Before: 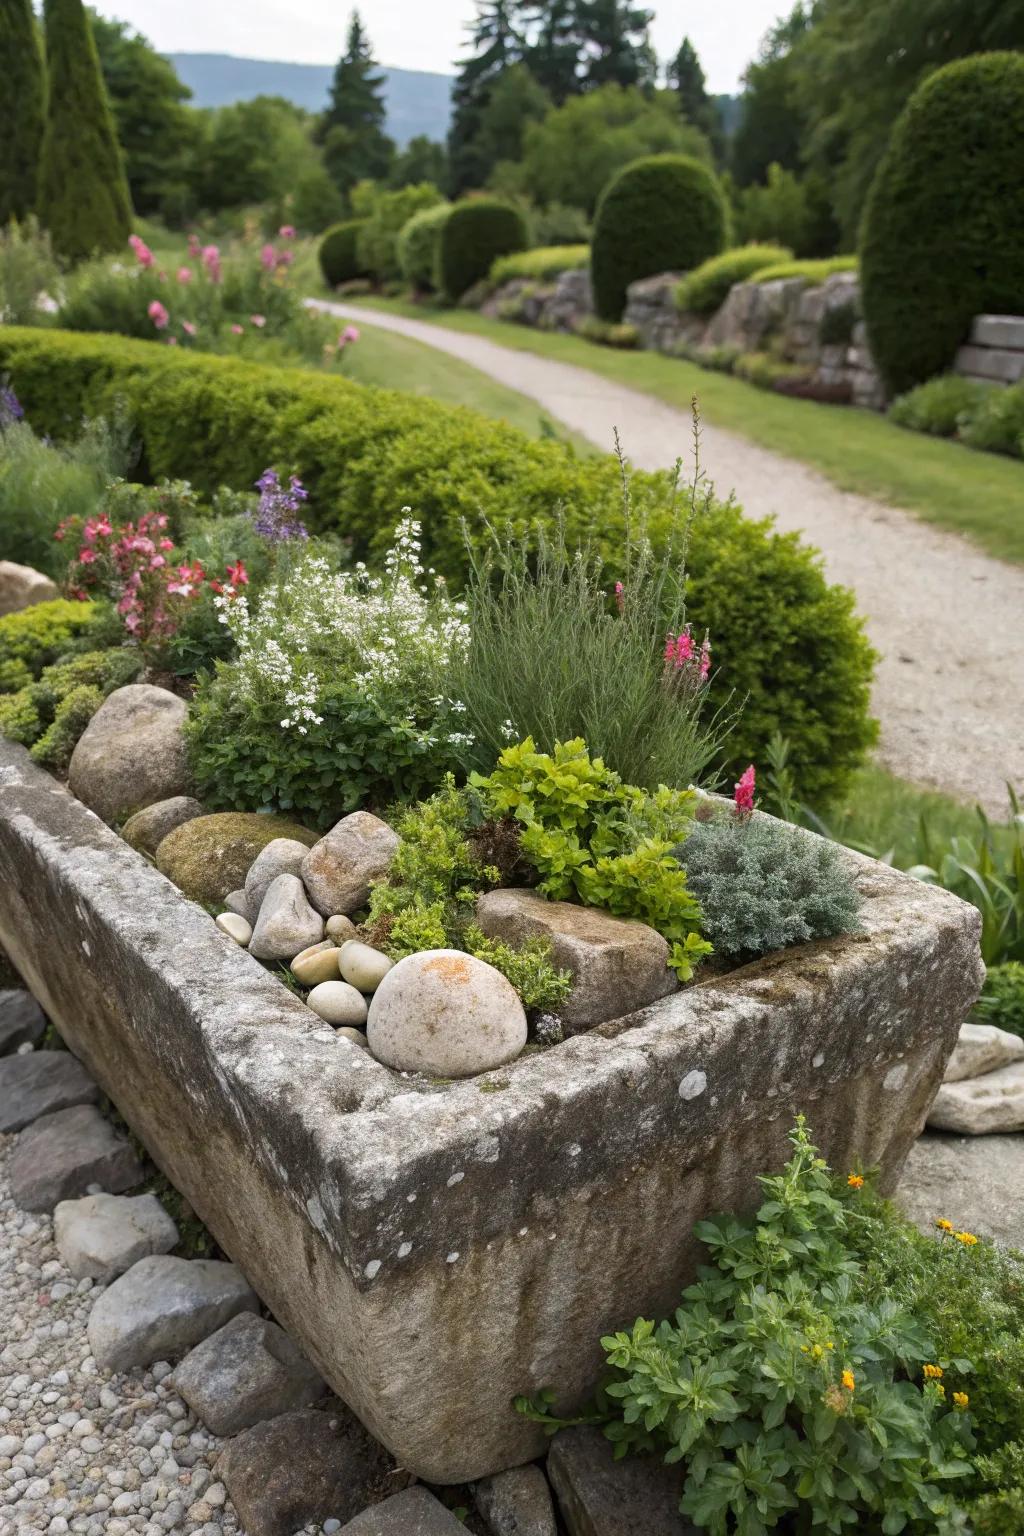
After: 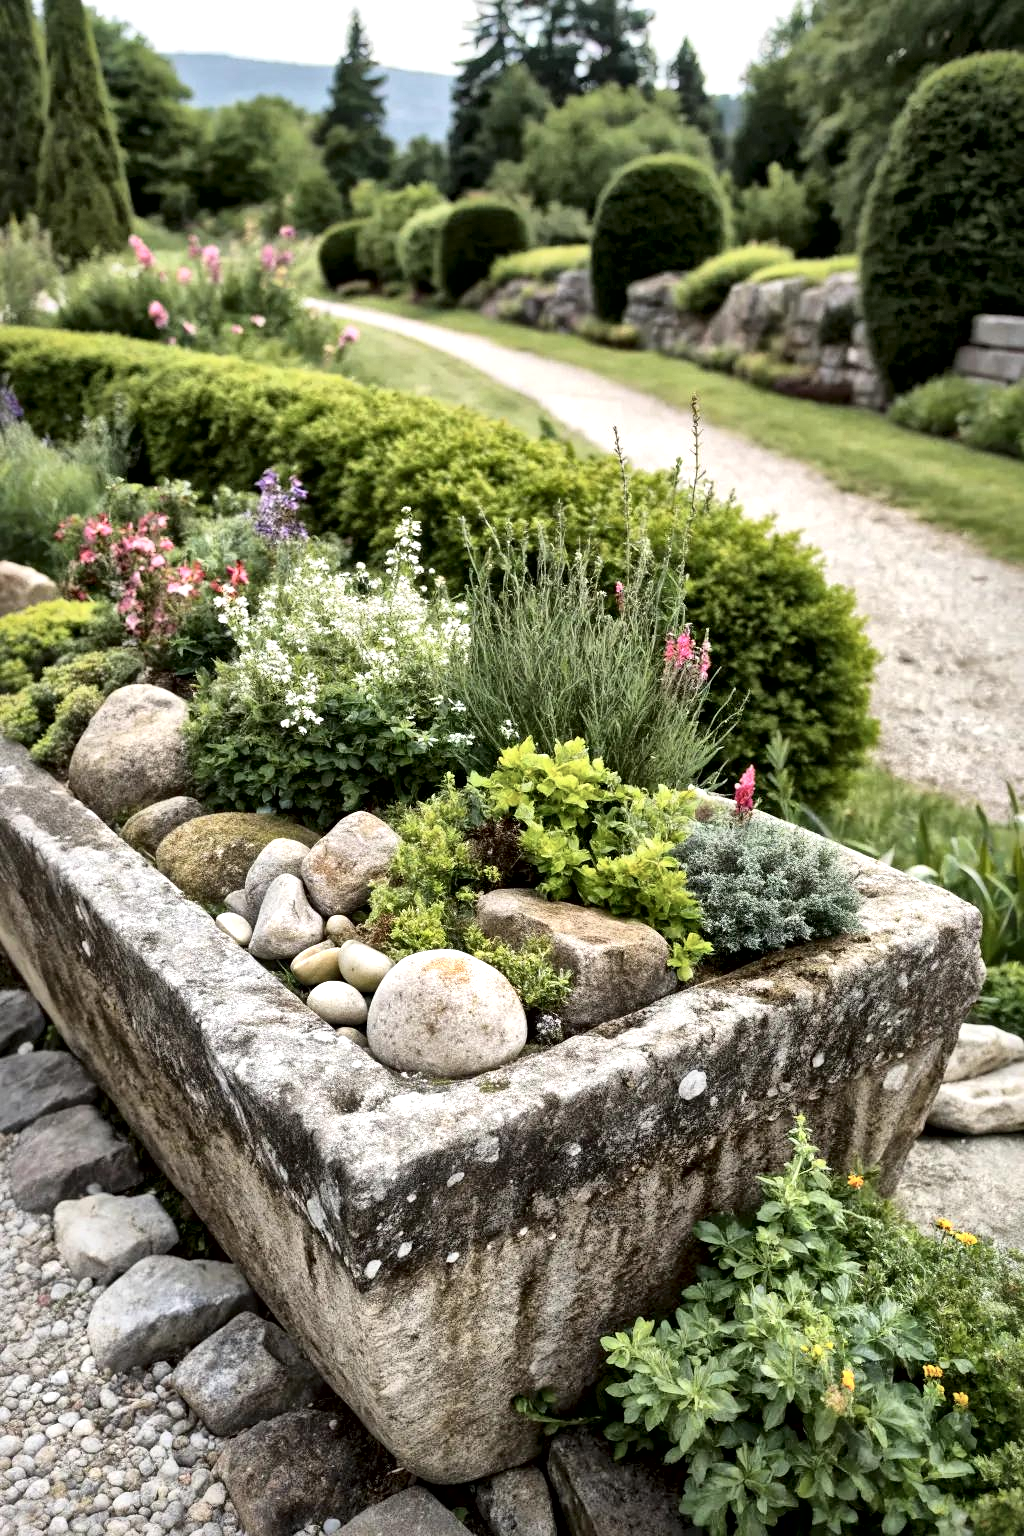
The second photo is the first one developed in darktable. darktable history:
exposure: exposure -0.151 EV, compensate highlight preservation false
local contrast: mode bilateral grid, contrast 44, coarseness 69, detail 214%, midtone range 0.2
global tonemap: drago (1, 100), detail 1
